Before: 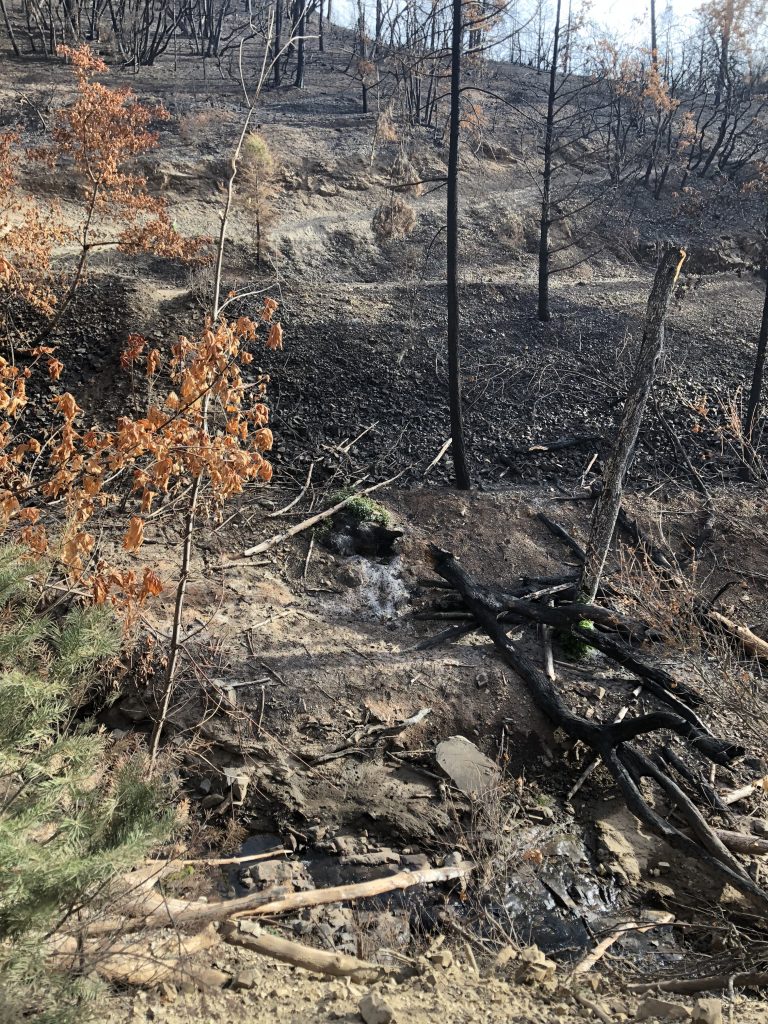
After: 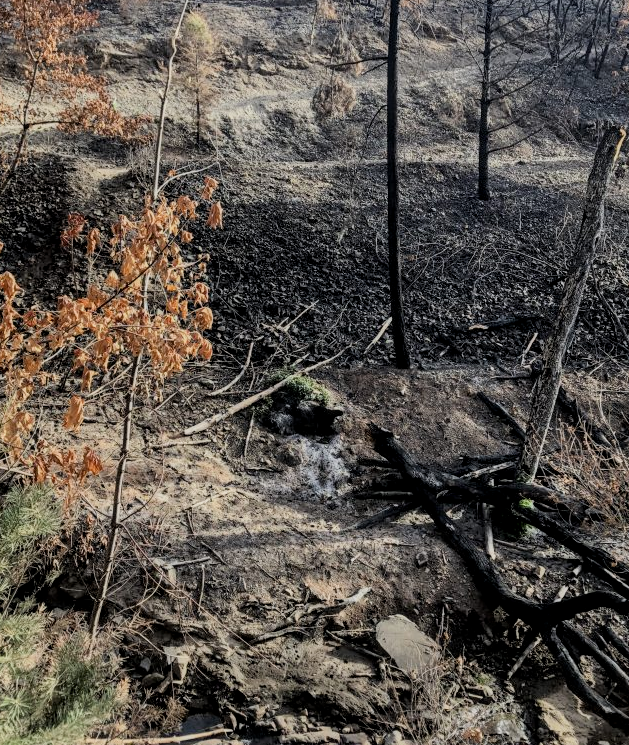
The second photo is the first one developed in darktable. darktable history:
exposure: black level correction 0.002, compensate highlight preservation false
crop: left 7.856%, top 11.836%, right 10.12%, bottom 15.387%
filmic rgb: black relative exposure -7.82 EV, white relative exposure 4.29 EV, hardness 3.86, color science v6 (2022)
local contrast: on, module defaults
